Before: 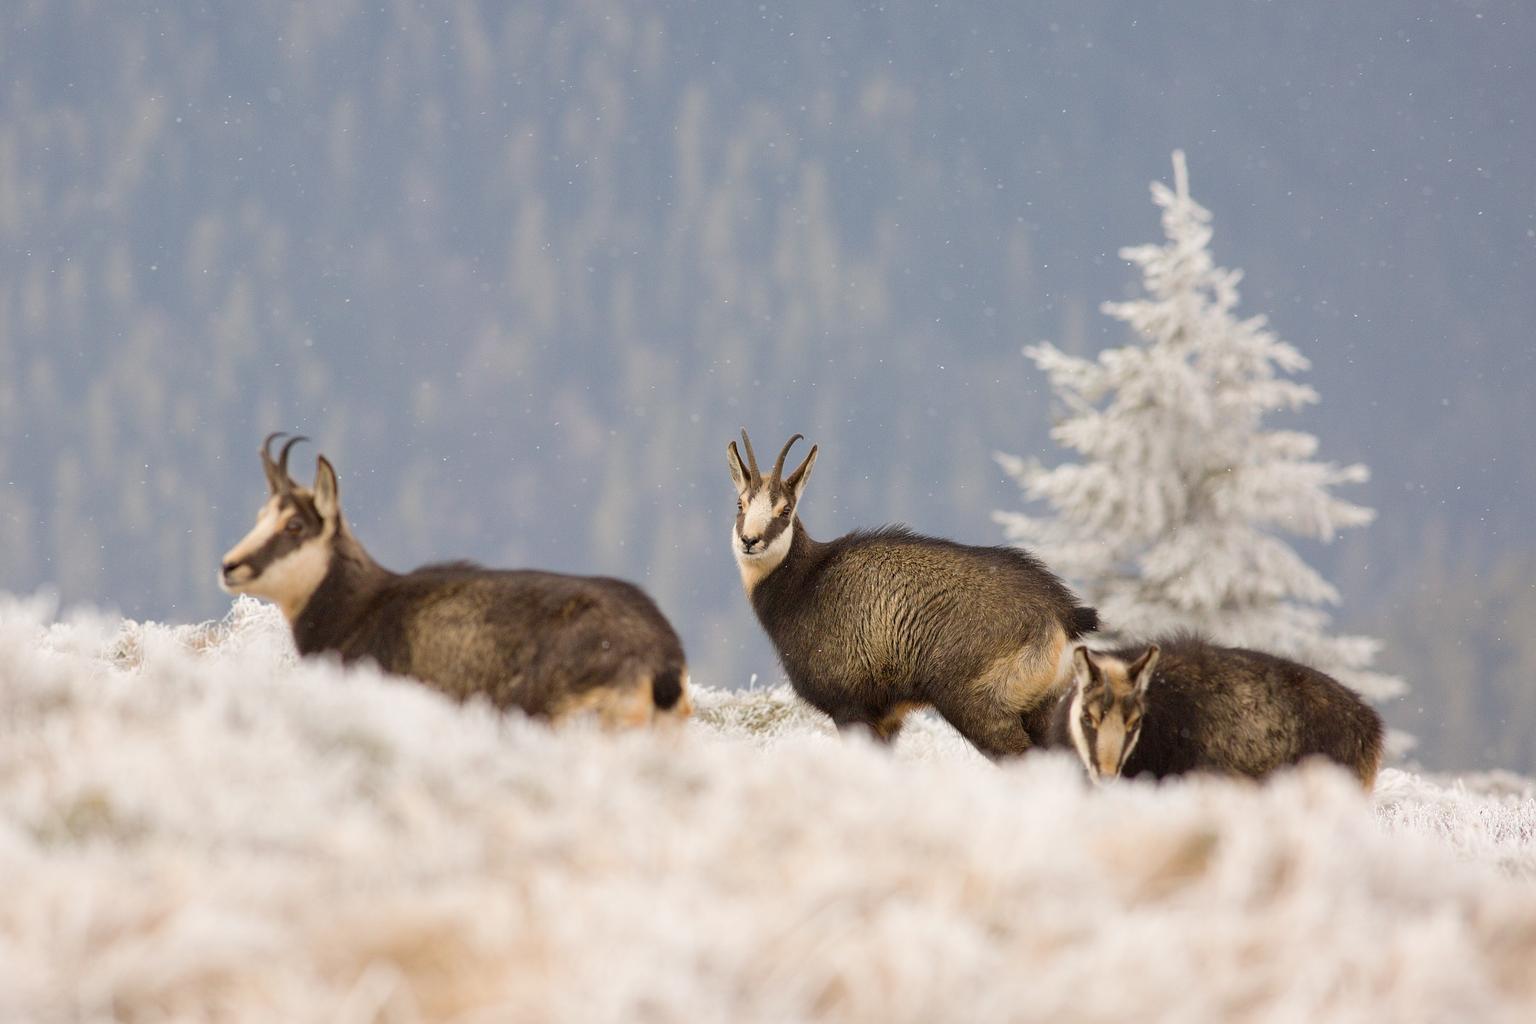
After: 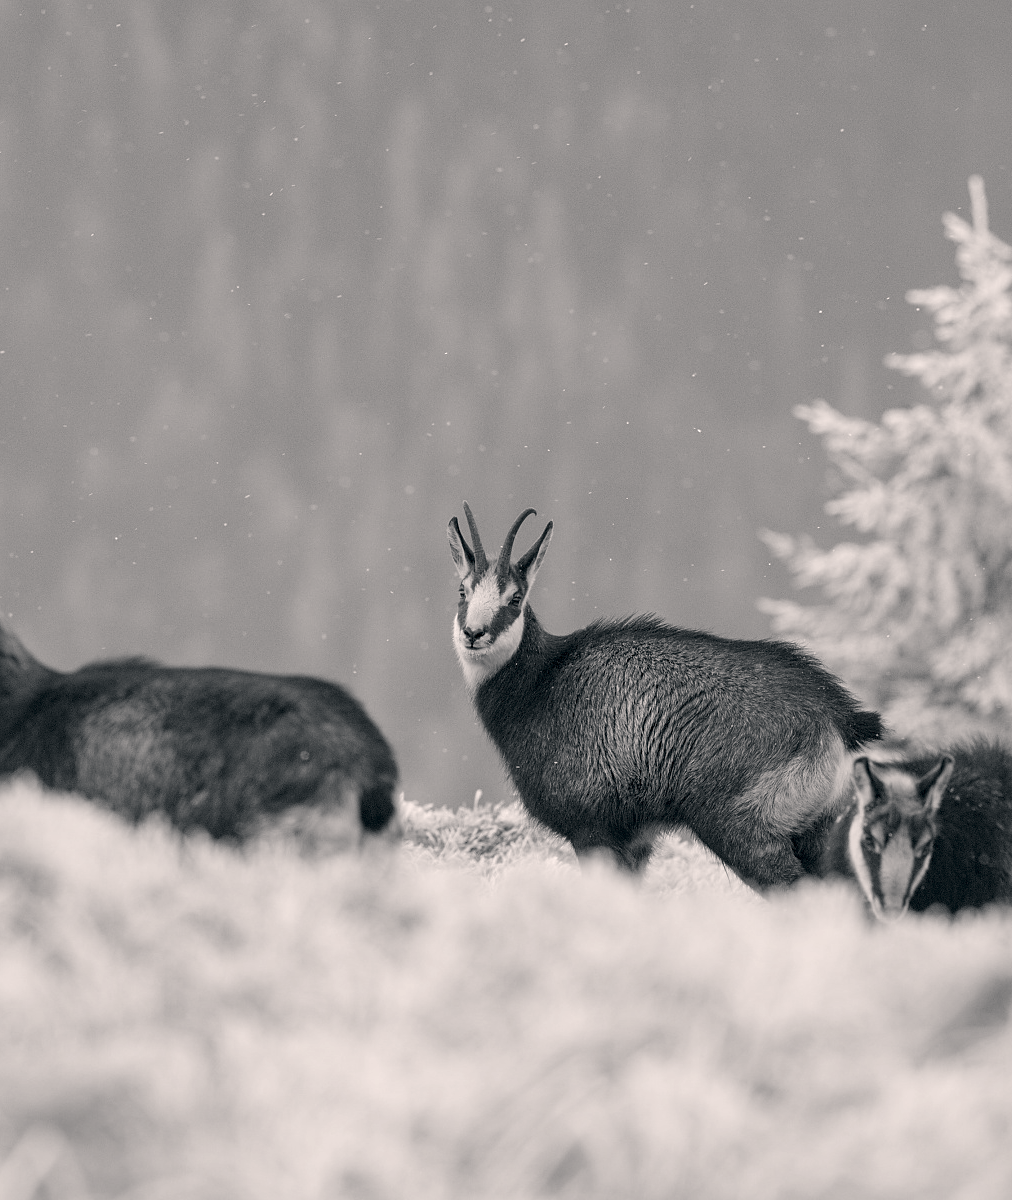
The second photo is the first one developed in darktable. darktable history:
local contrast: on, module defaults
sharpen: amount 0.2
white balance: emerald 1
color contrast: green-magenta contrast 0.84, blue-yellow contrast 0.86
crop and rotate: left 22.516%, right 21.234%
color calibration: output gray [0.21, 0.42, 0.37, 0], gray › normalize channels true, illuminant same as pipeline (D50), adaptation XYZ, x 0.346, y 0.359, gamut compression 0
color correction: highlights a* 5.38, highlights b* 5.3, shadows a* -4.26, shadows b* -5.11
